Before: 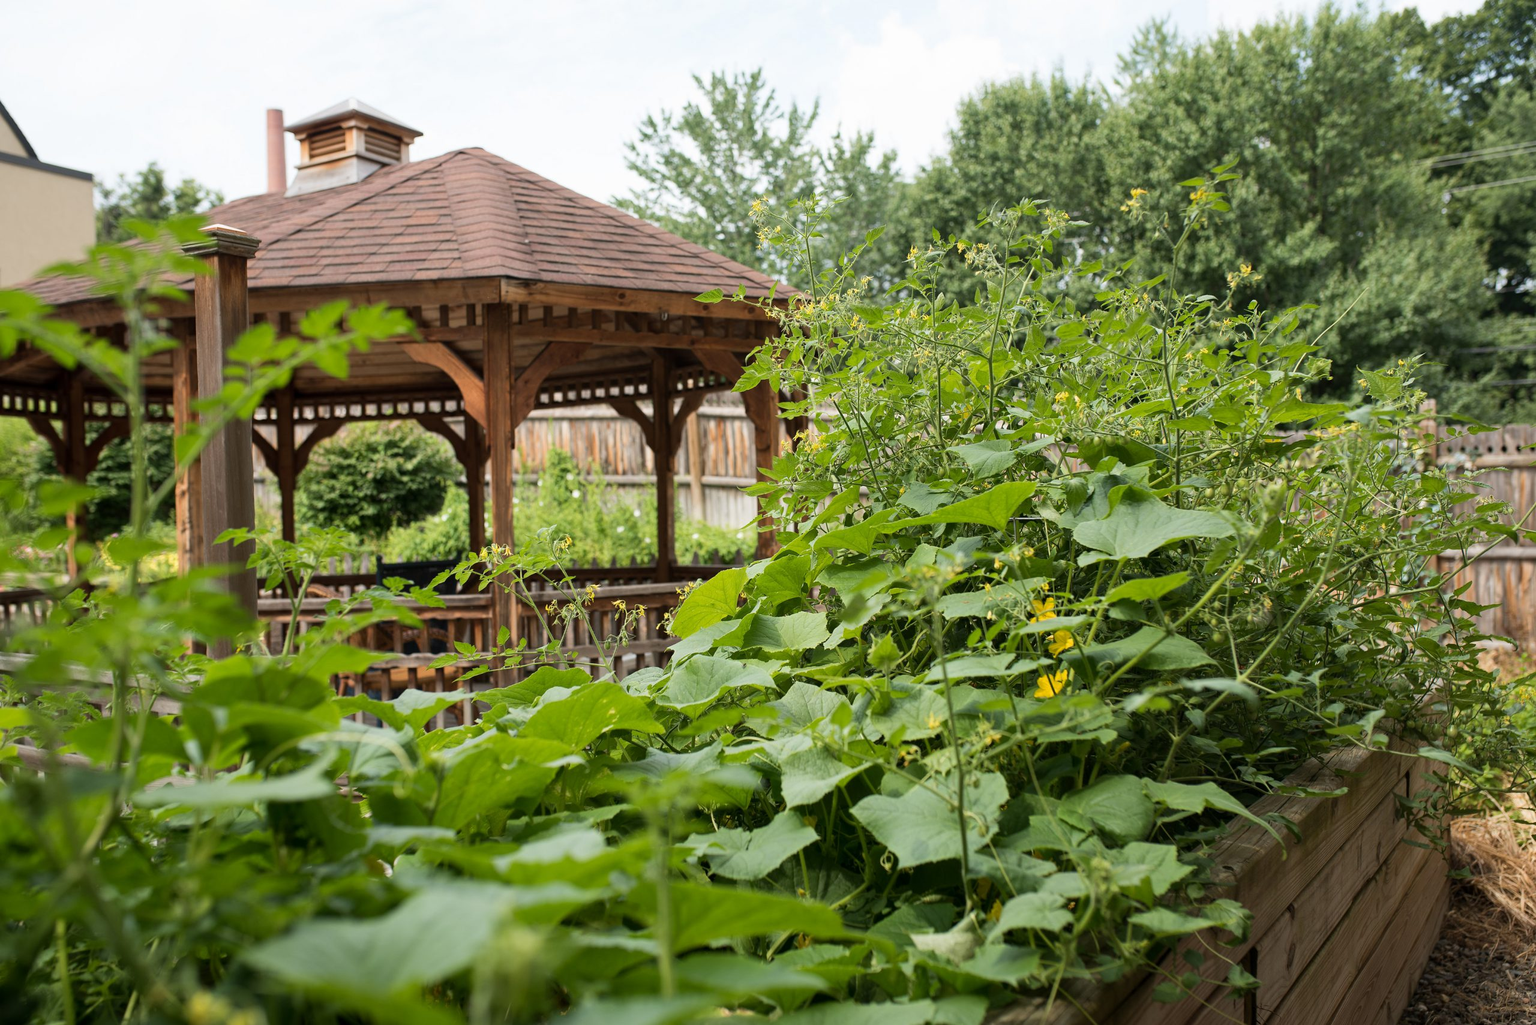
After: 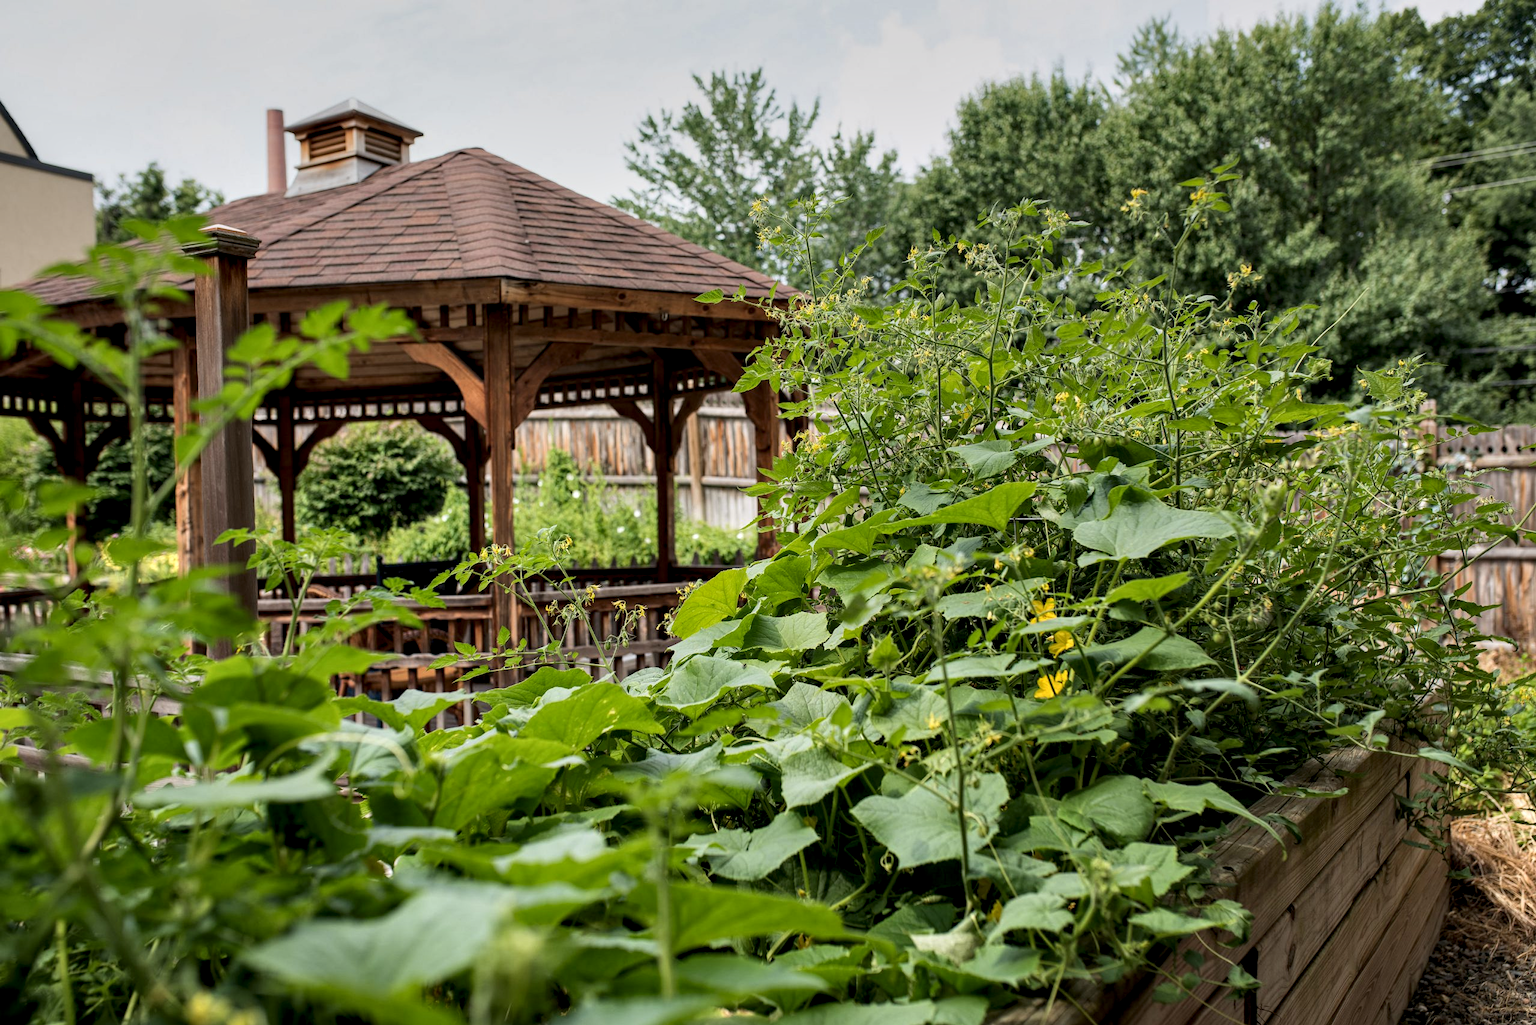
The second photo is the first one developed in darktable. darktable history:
local contrast: on, module defaults
graduated density: on, module defaults
contrast equalizer: octaves 7, y [[0.6 ×6], [0.55 ×6], [0 ×6], [0 ×6], [0 ×6]], mix 0.53
